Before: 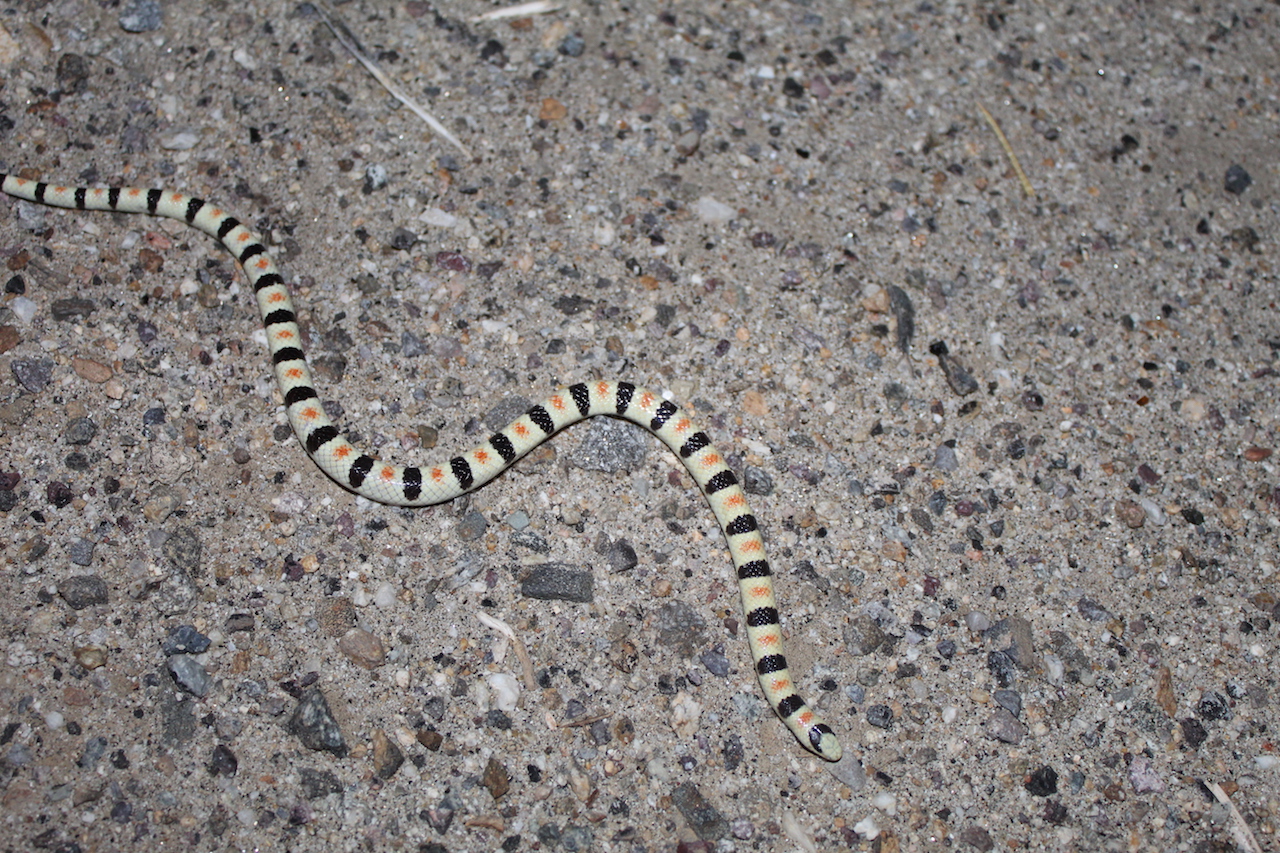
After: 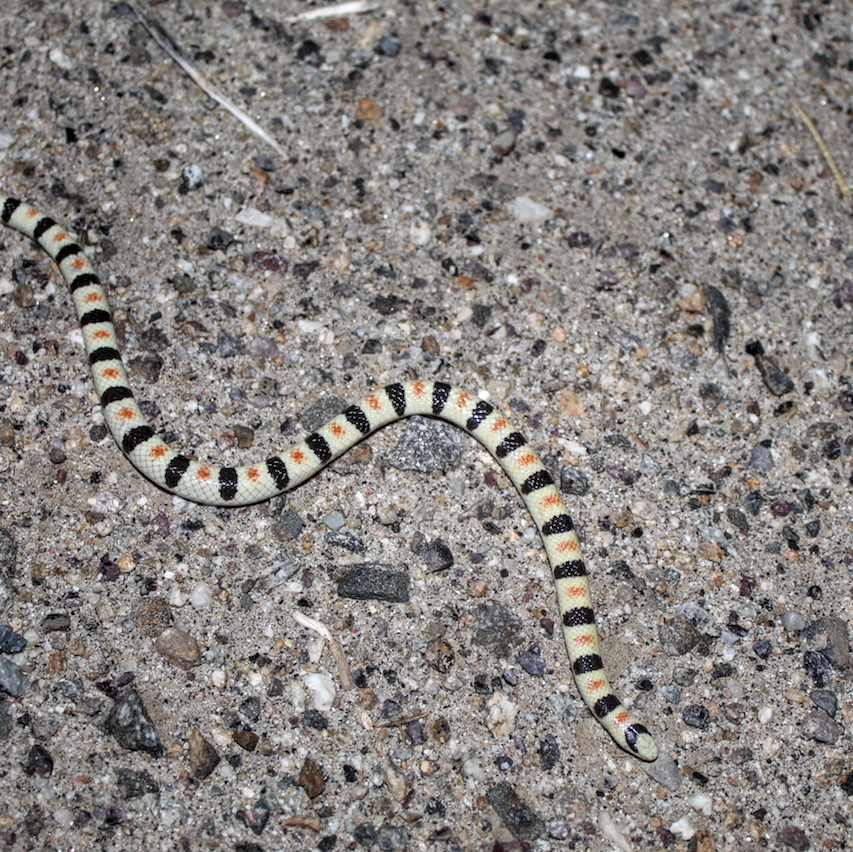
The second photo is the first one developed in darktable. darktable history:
crop and rotate: left 14.436%, right 18.898%
local contrast: highlights 25%, detail 150%
